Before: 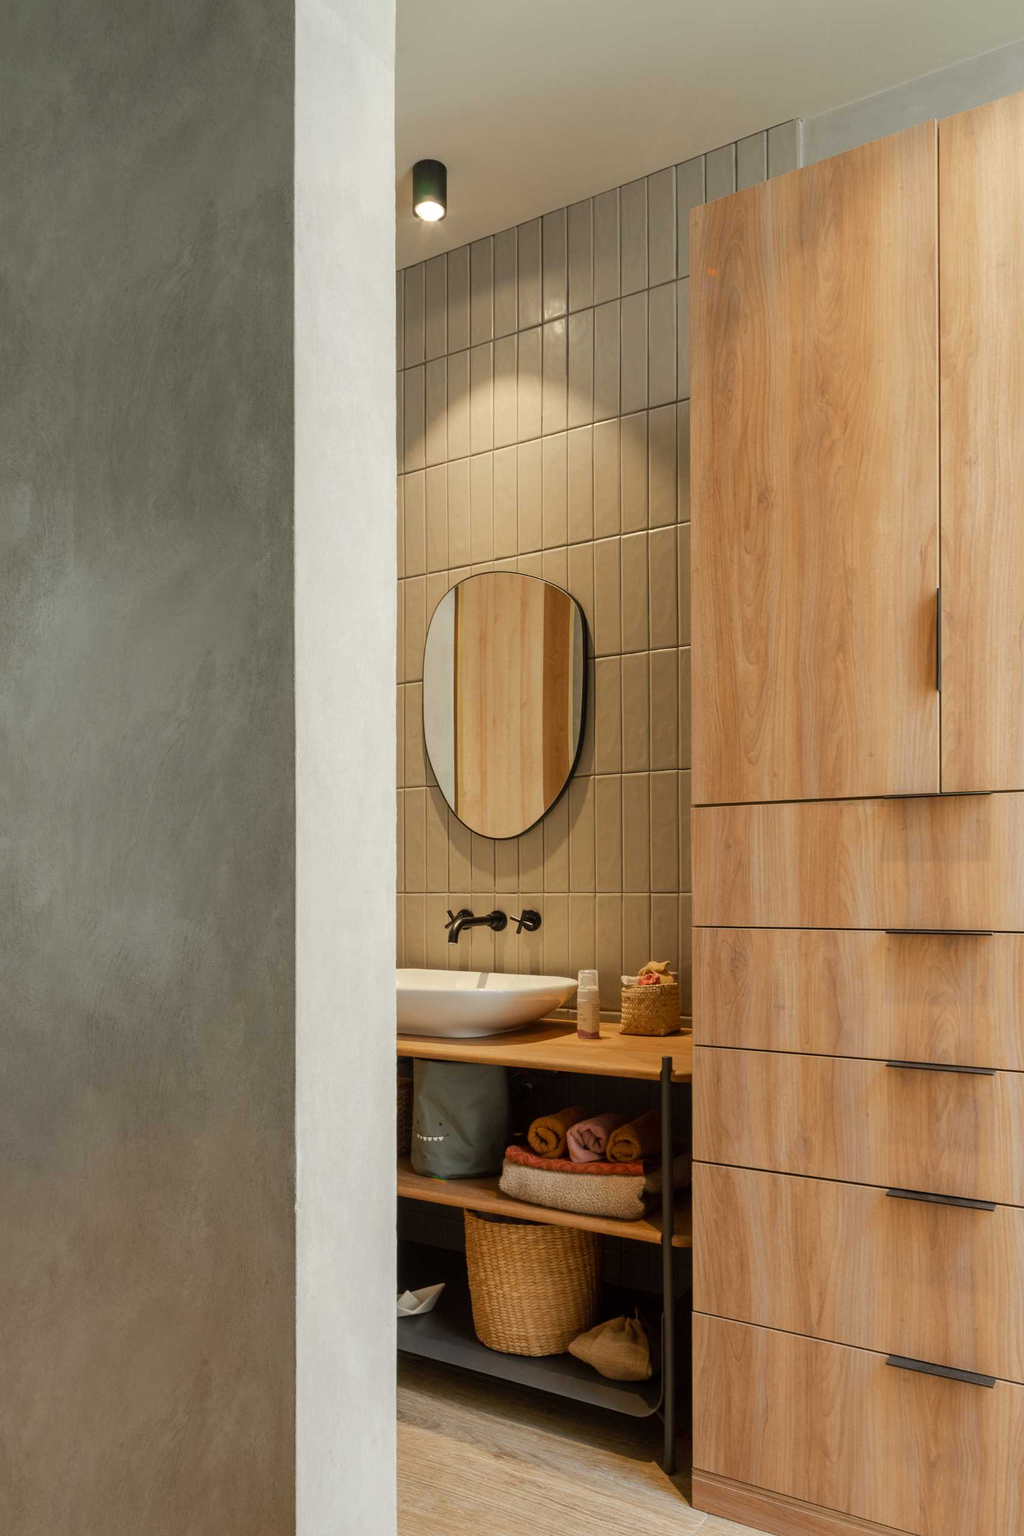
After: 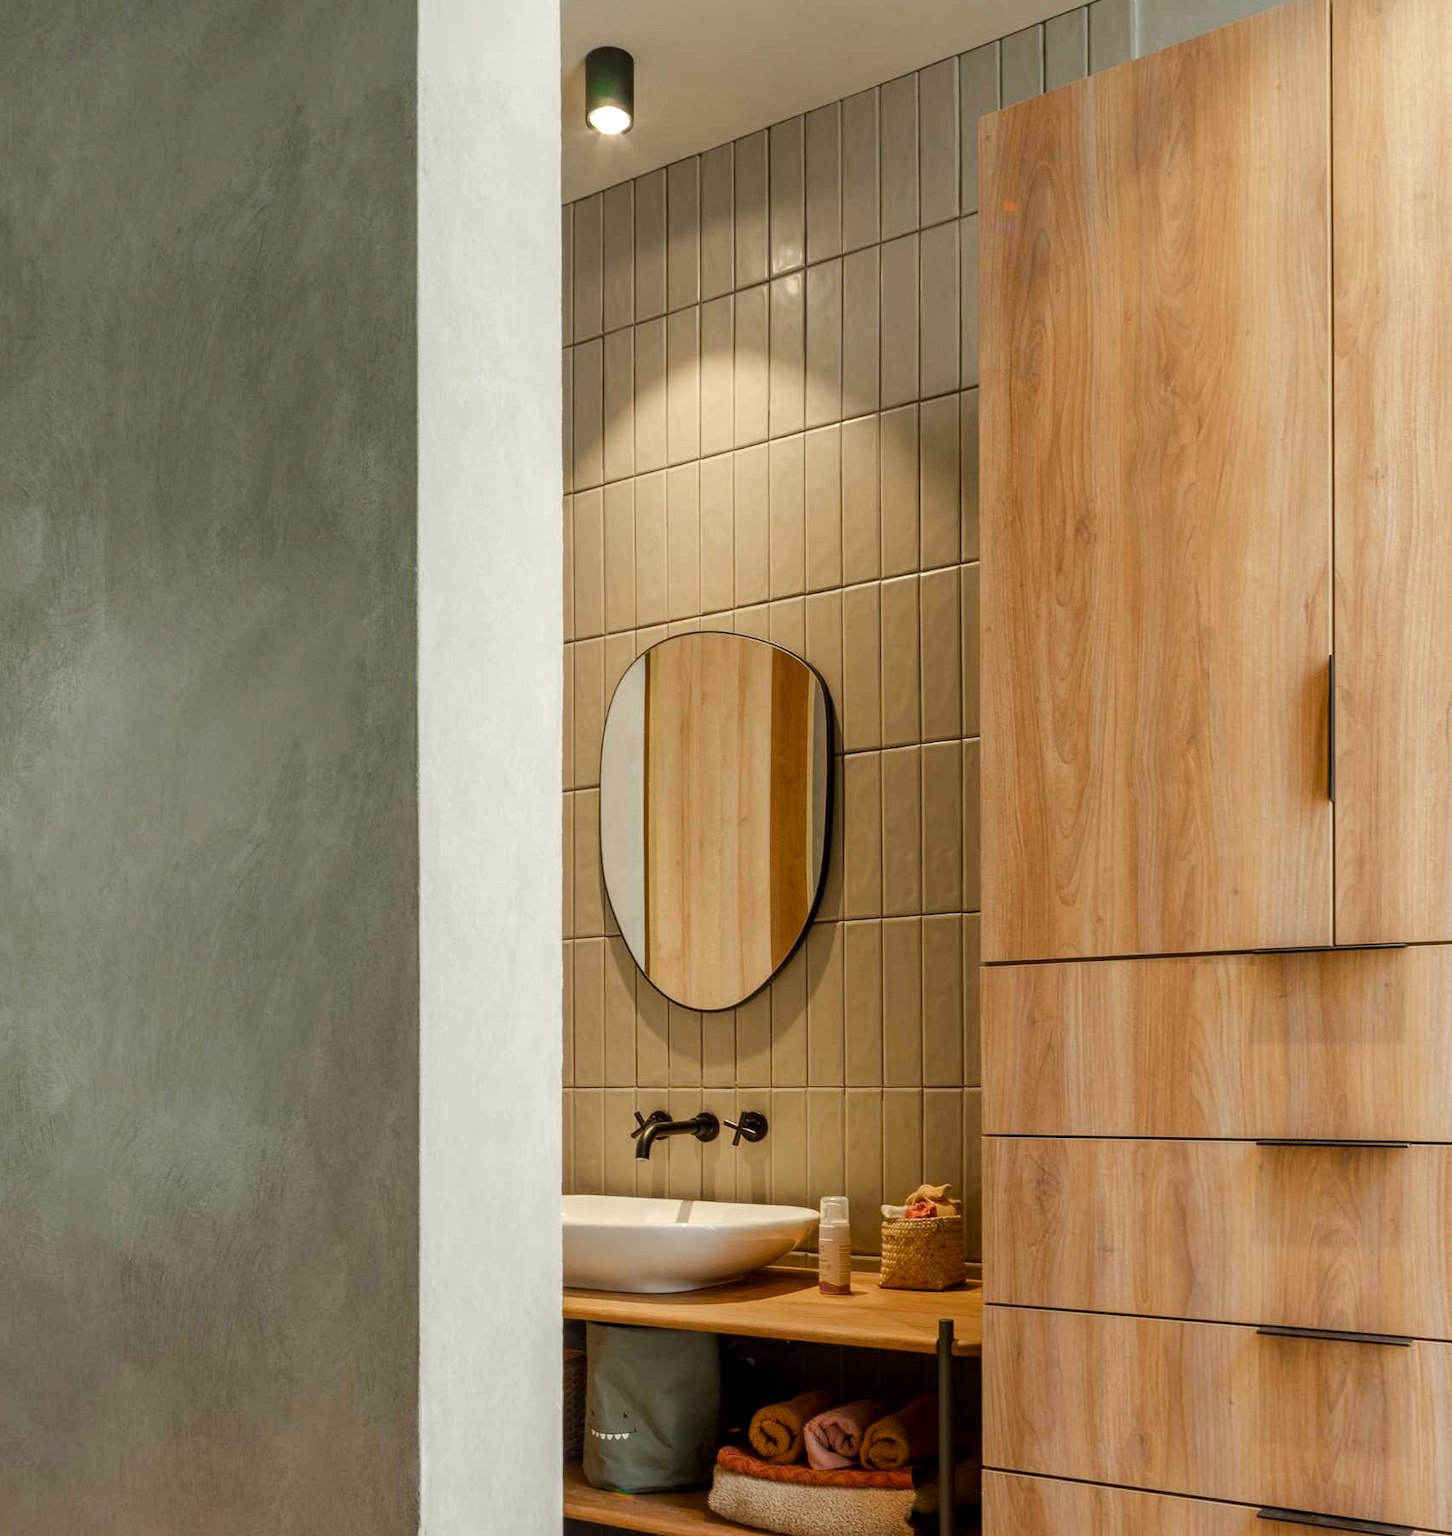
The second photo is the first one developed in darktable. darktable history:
crop and rotate: top 8.275%, bottom 21.254%
local contrast: on, module defaults
color balance rgb: linear chroma grading › shadows 31.912%, linear chroma grading › global chroma -2.313%, linear chroma grading › mid-tones 3.688%, perceptual saturation grading › global saturation -2.767%, perceptual saturation grading › shadows -1.595%
